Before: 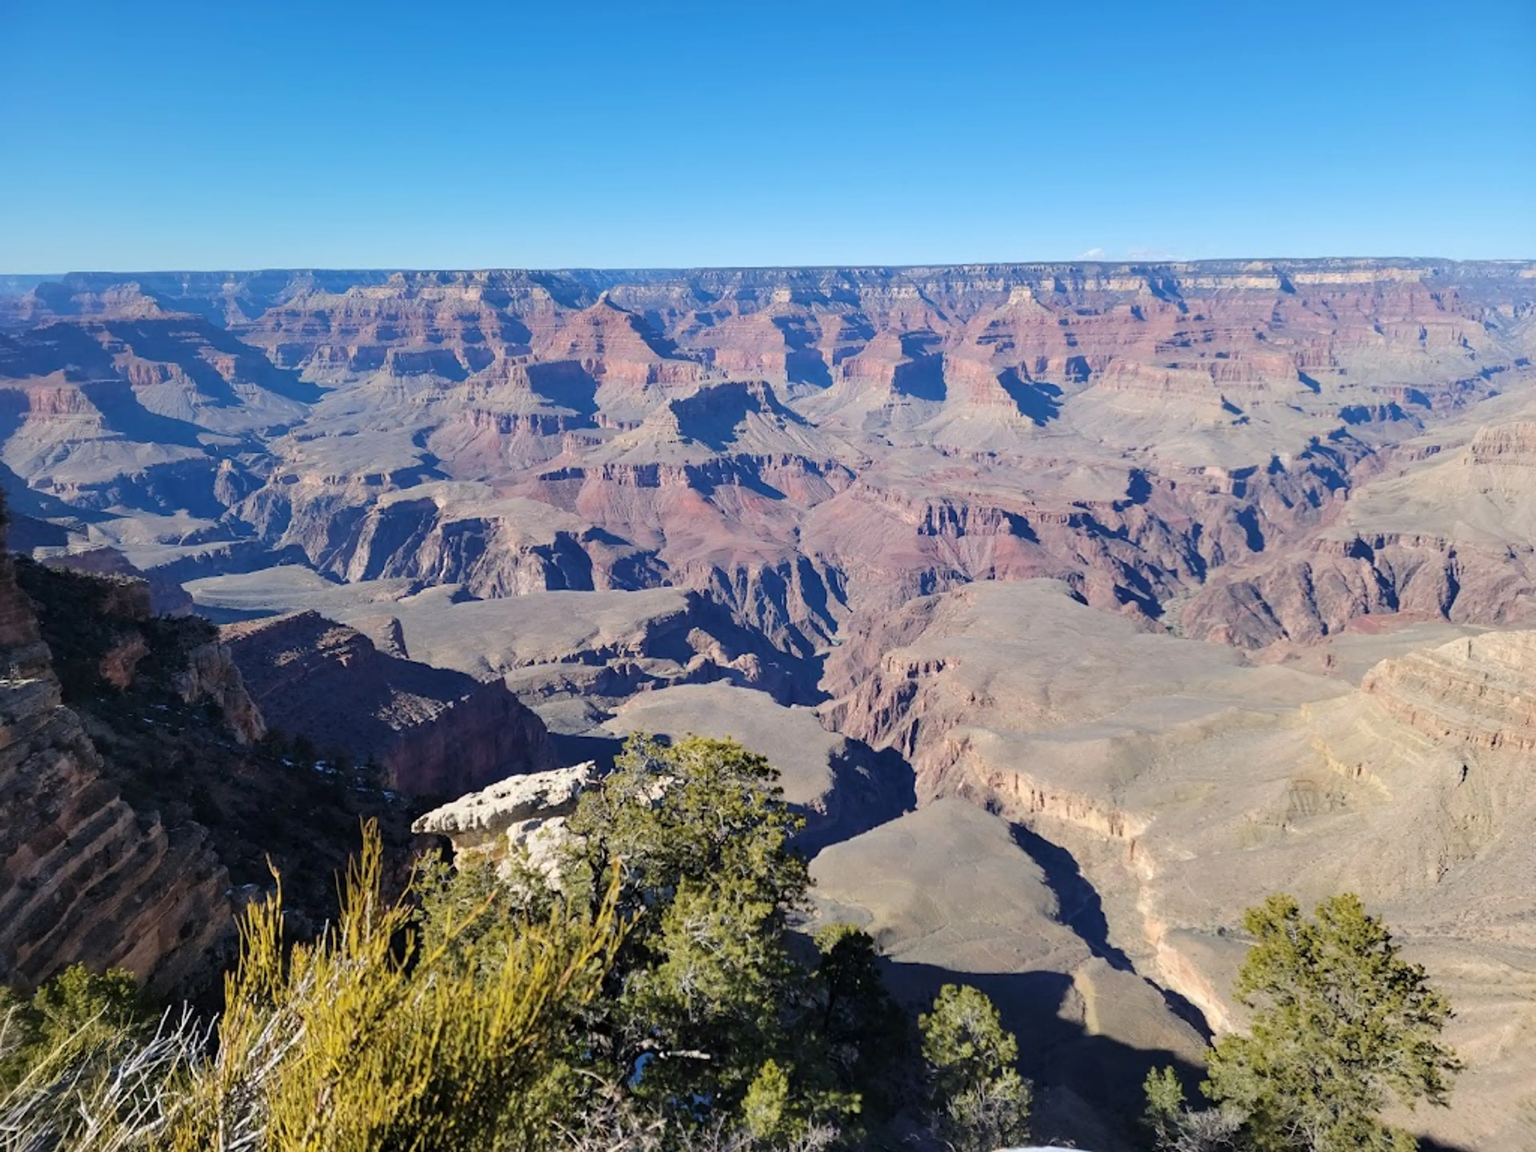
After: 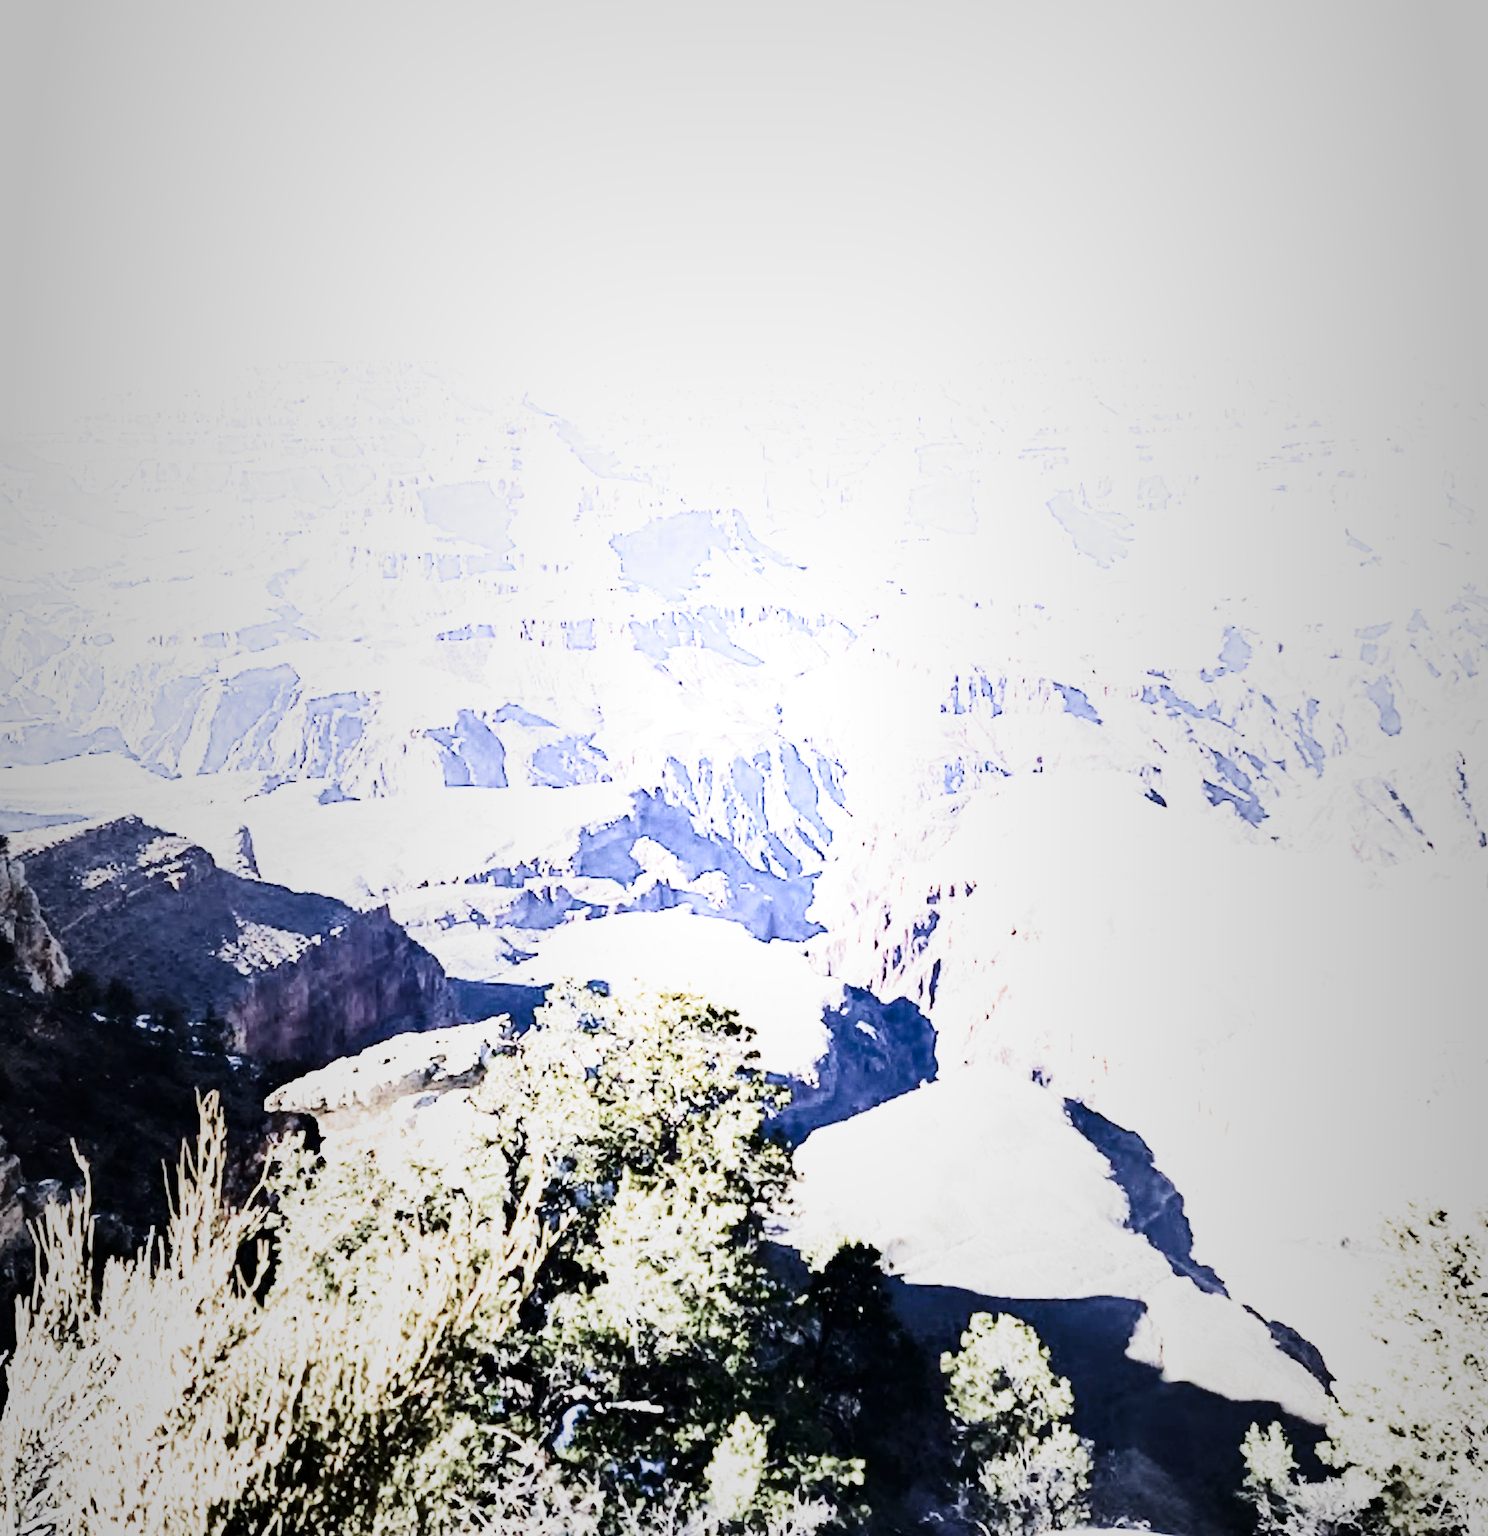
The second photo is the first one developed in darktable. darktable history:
contrast brightness saturation: contrast 0.302, brightness -0.067, saturation 0.166
color calibration: illuminant as shot in camera, x 0.358, y 0.373, temperature 4628.91 K
exposure: black level correction 0, exposure 2.093 EV, compensate highlight preservation false
vignetting: fall-off start 18.87%, fall-off radius 137.65%, width/height ratio 0.617, shape 0.599
crop: left 13.899%, top 0%, right 13.44%
filmic rgb: black relative exposure -8.03 EV, white relative exposure 3.98 EV, hardness 4.13, contrast 0.993, color science v5 (2021), iterations of high-quality reconstruction 0, contrast in shadows safe, contrast in highlights safe
tone equalizer: -8 EV -1.09 EV, -7 EV -0.973 EV, -6 EV -0.83 EV, -5 EV -0.594 EV, -3 EV 0.61 EV, -2 EV 0.873 EV, -1 EV 0.987 EV, +0 EV 1.06 EV, edges refinement/feathering 500, mask exposure compensation -1.57 EV, preserve details no
